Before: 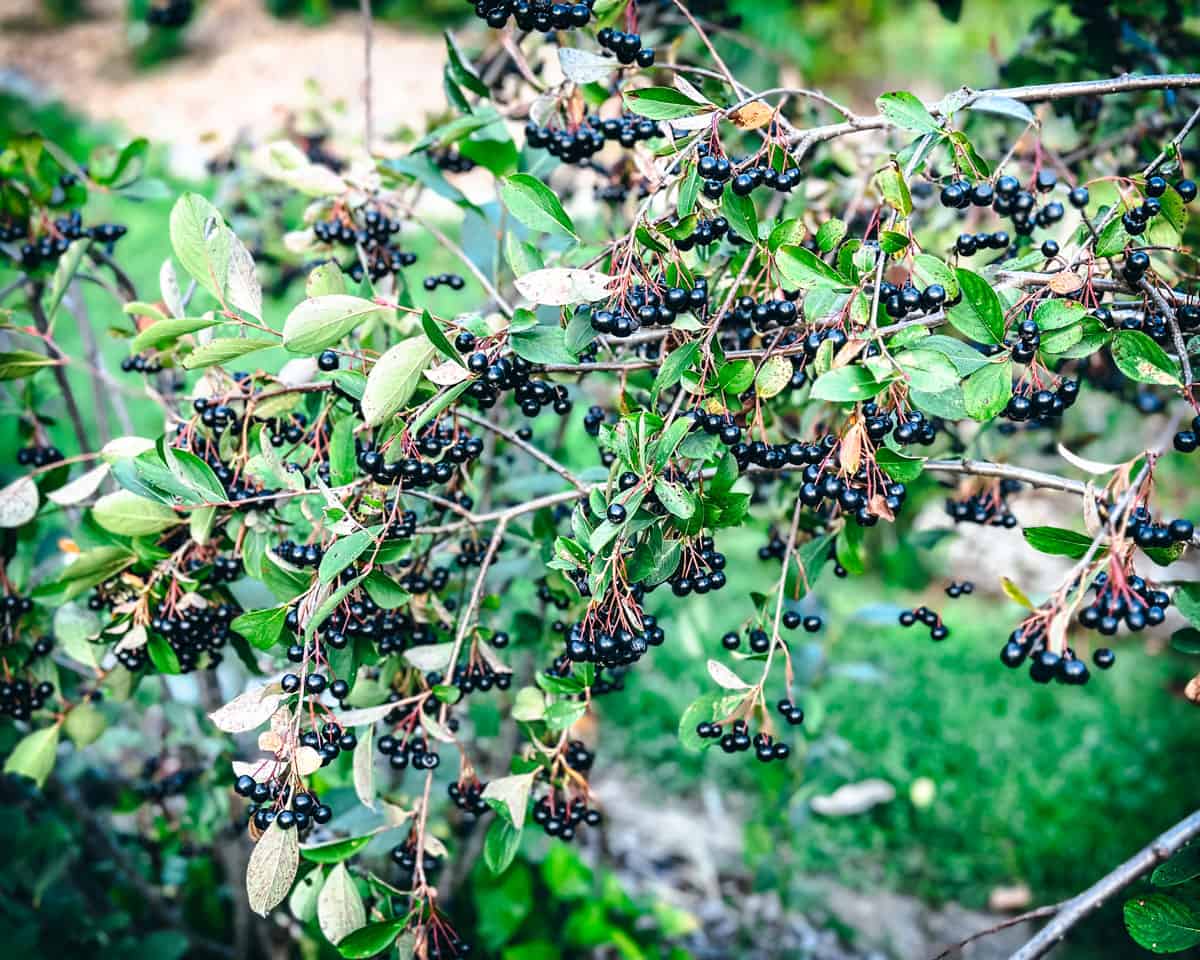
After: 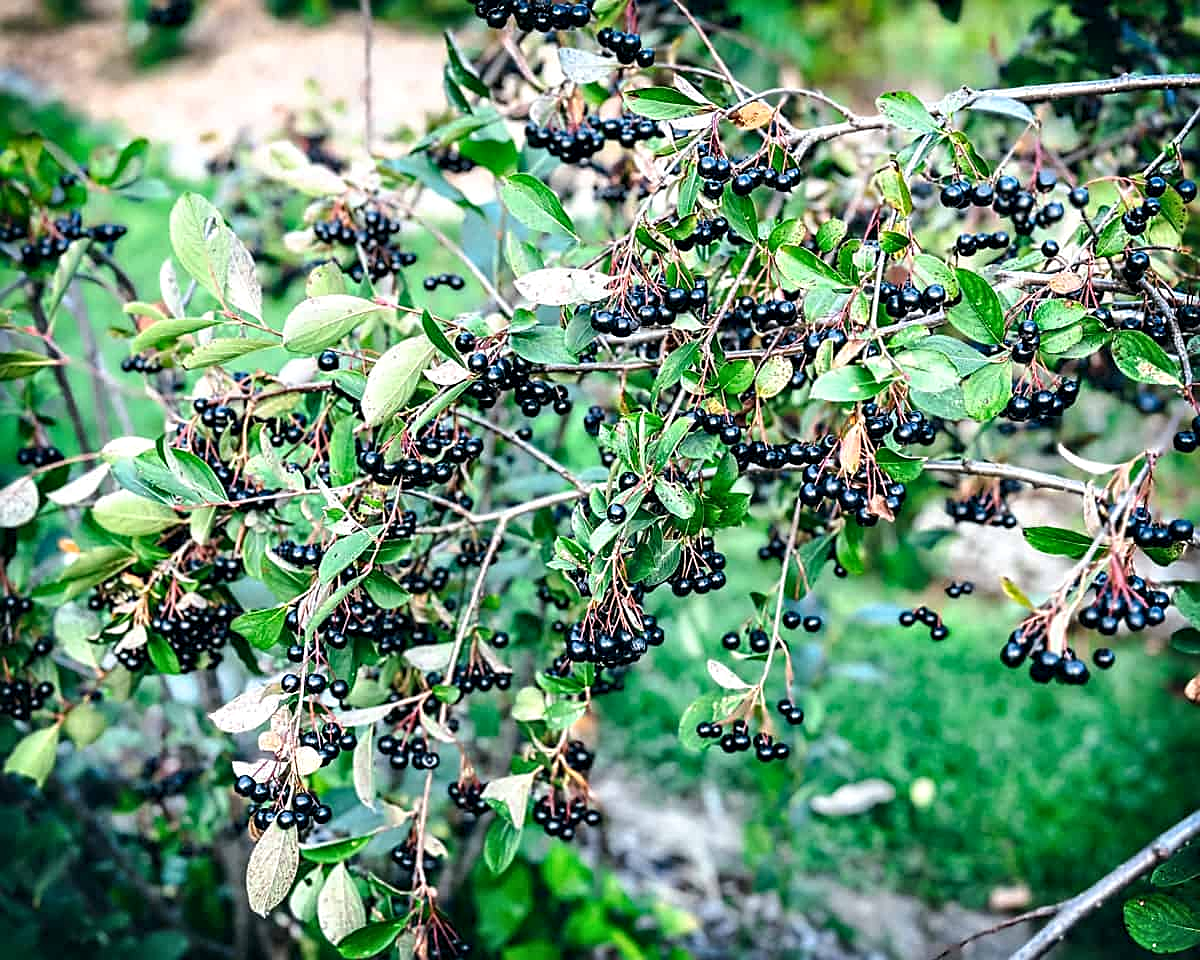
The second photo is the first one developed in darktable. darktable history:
sharpen: on, module defaults
contrast equalizer: octaves 7, y [[0.601, 0.6, 0.598, 0.598, 0.6, 0.601], [0.5 ×6], [0.5 ×6], [0 ×6], [0 ×6]], mix 0.203
